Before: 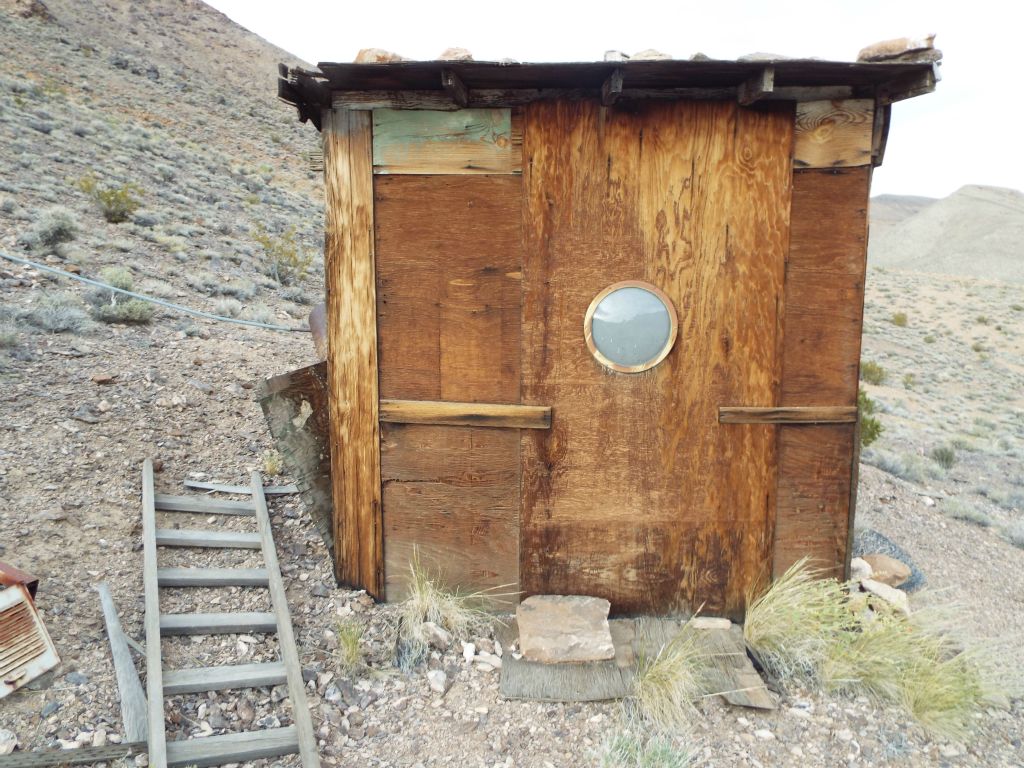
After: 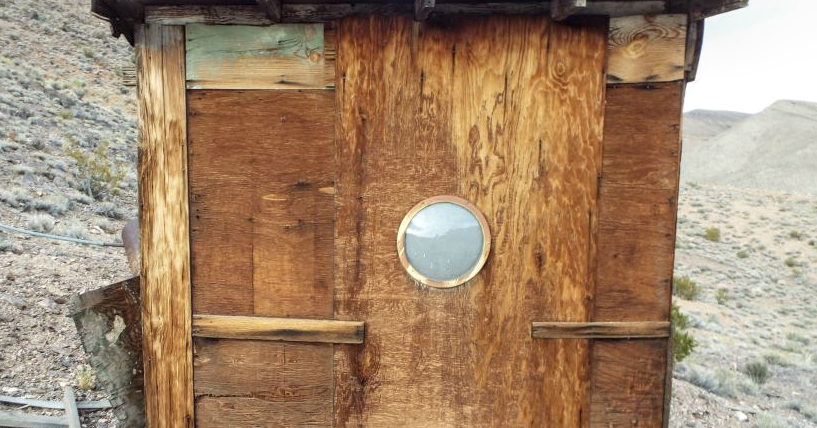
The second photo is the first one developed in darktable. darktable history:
crop: left 18.359%, top 11.075%, right 1.786%, bottom 33.161%
local contrast: detail 130%
